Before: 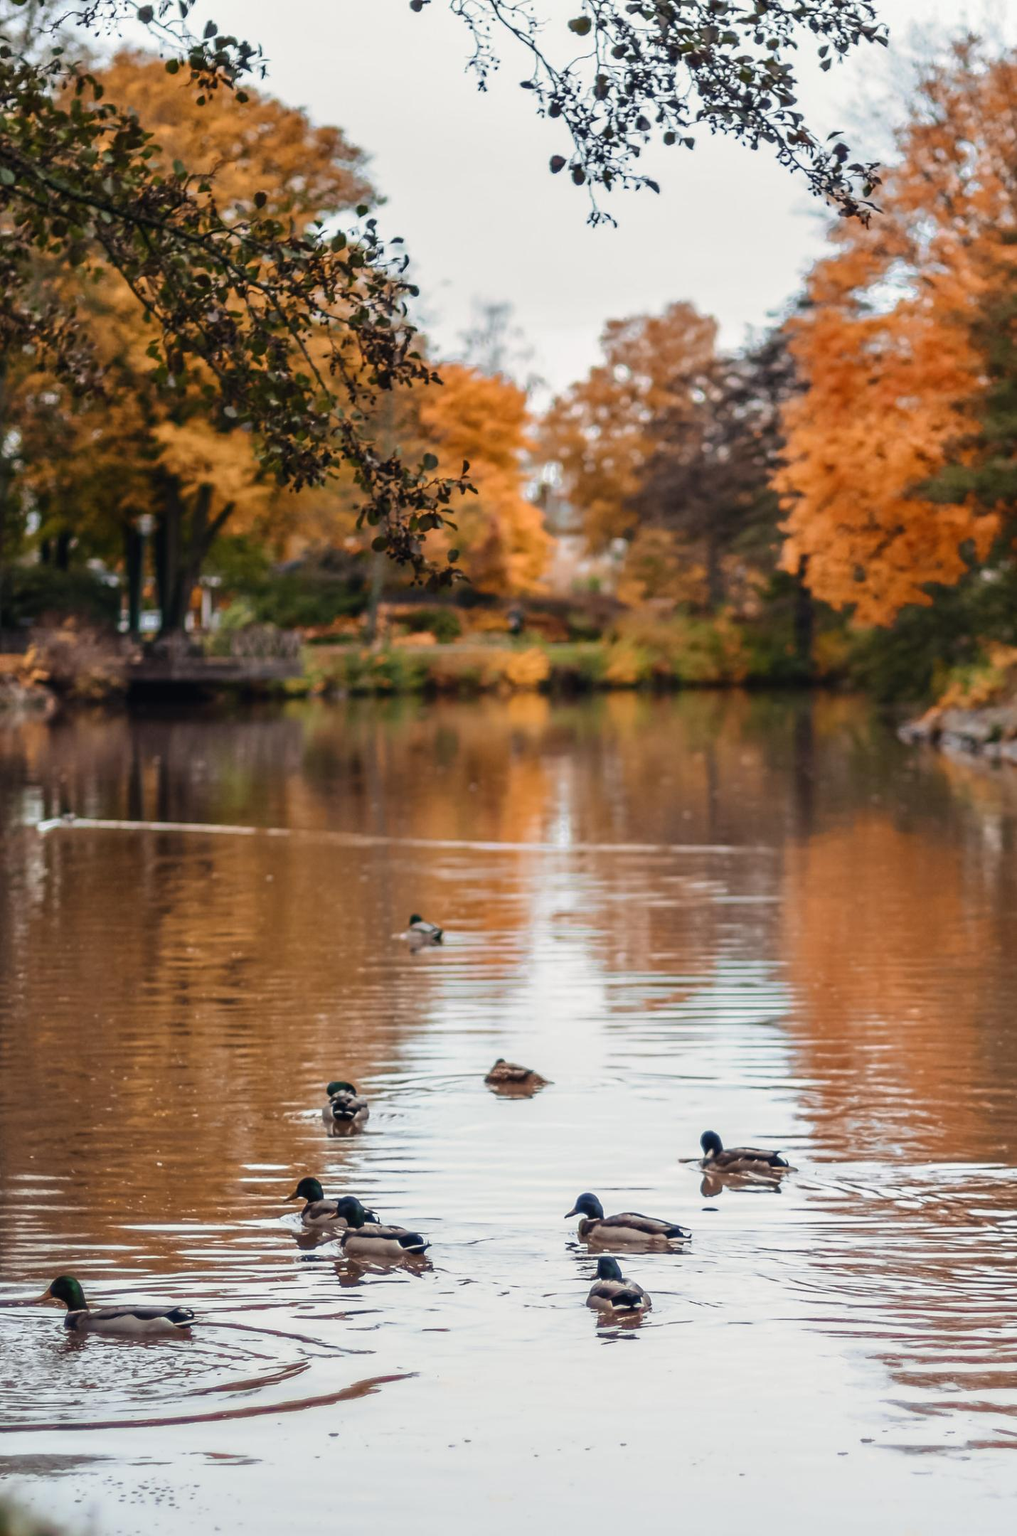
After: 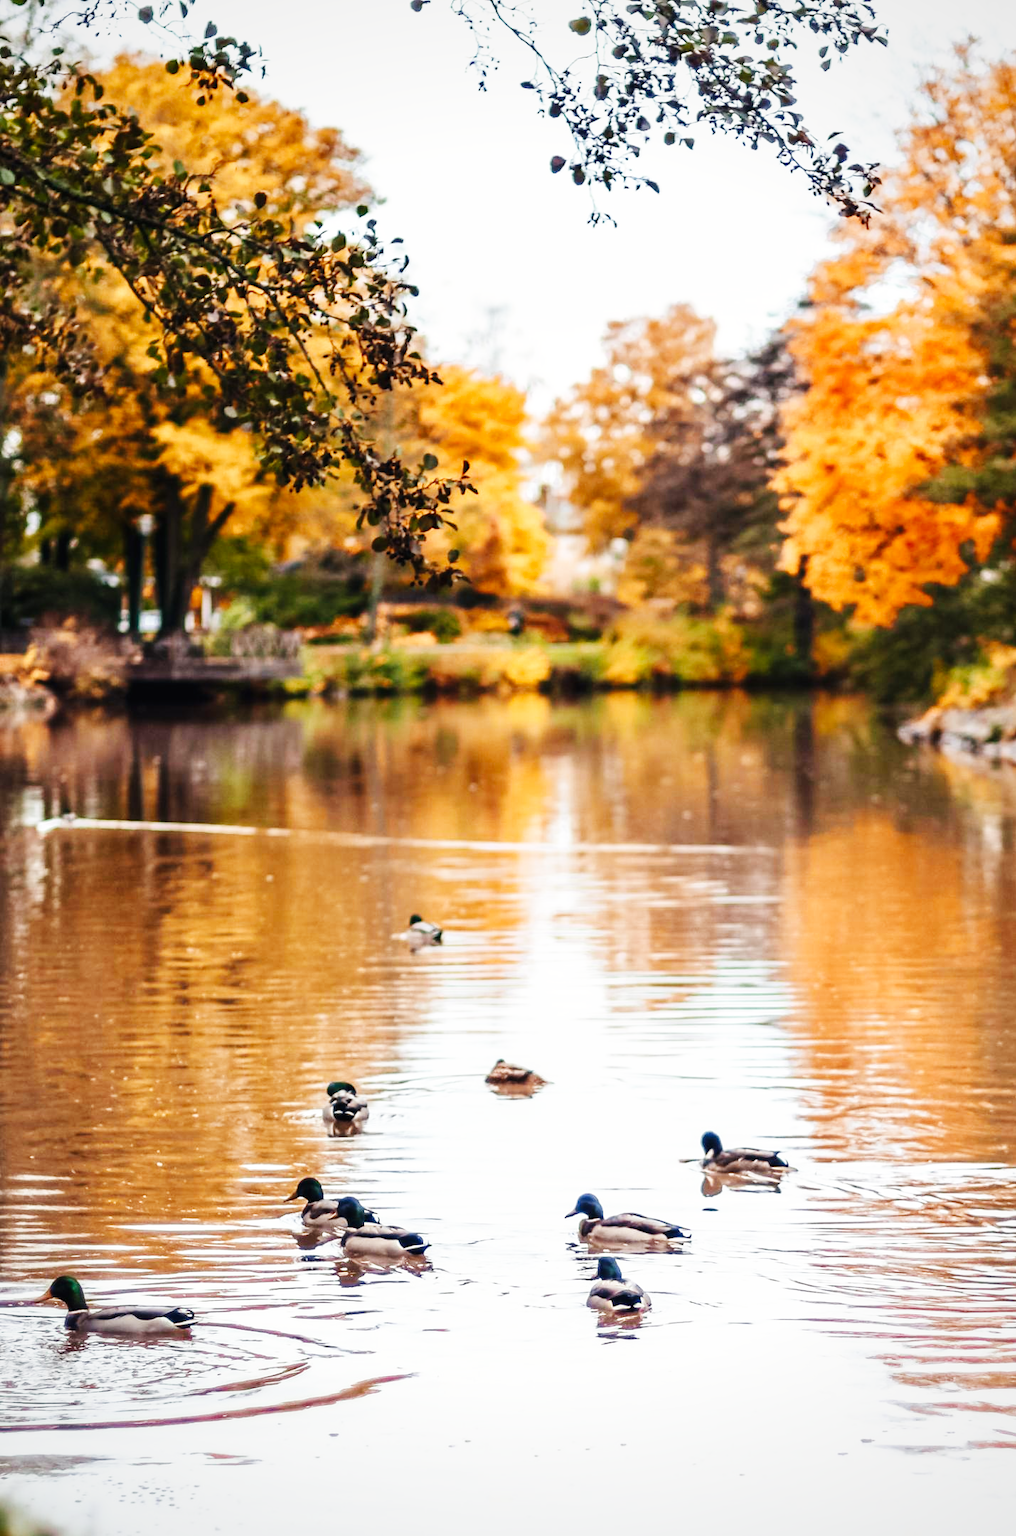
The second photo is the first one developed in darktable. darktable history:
base curve: curves: ch0 [(0, 0.003) (0.001, 0.002) (0.006, 0.004) (0.02, 0.022) (0.048, 0.086) (0.094, 0.234) (0.162, 0.431) (0.258, 0.629) (0.385, 0.8) (0.548, 0.918) (0.751, 0.988) (1, 1)], preserve colors none
rotate and perspective: automatic cropping original format, crop left 0, crop top 0
vignetting: brightness -0.233, saturation 0.141
